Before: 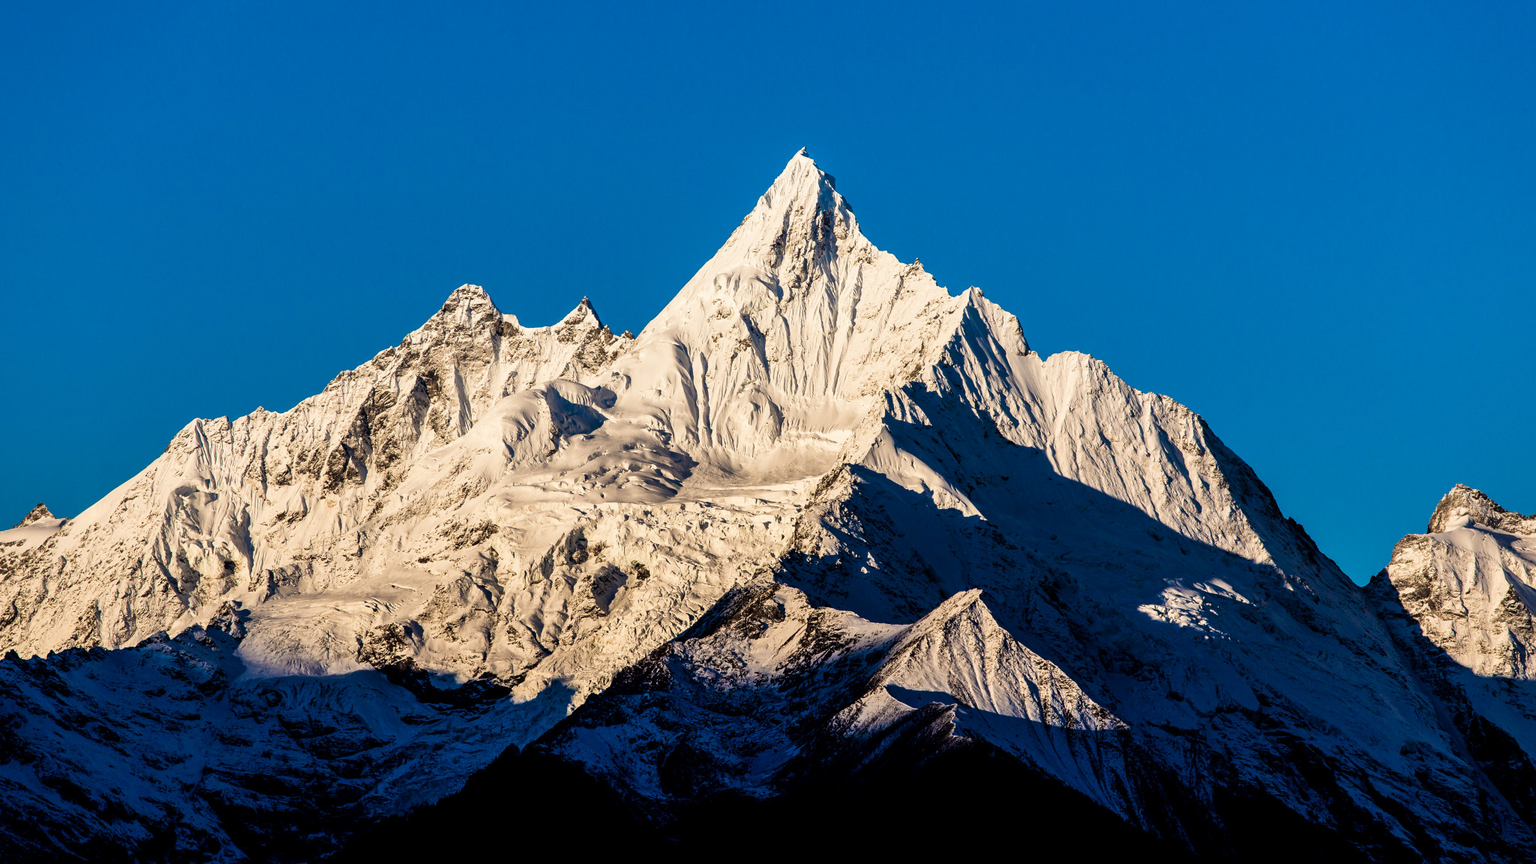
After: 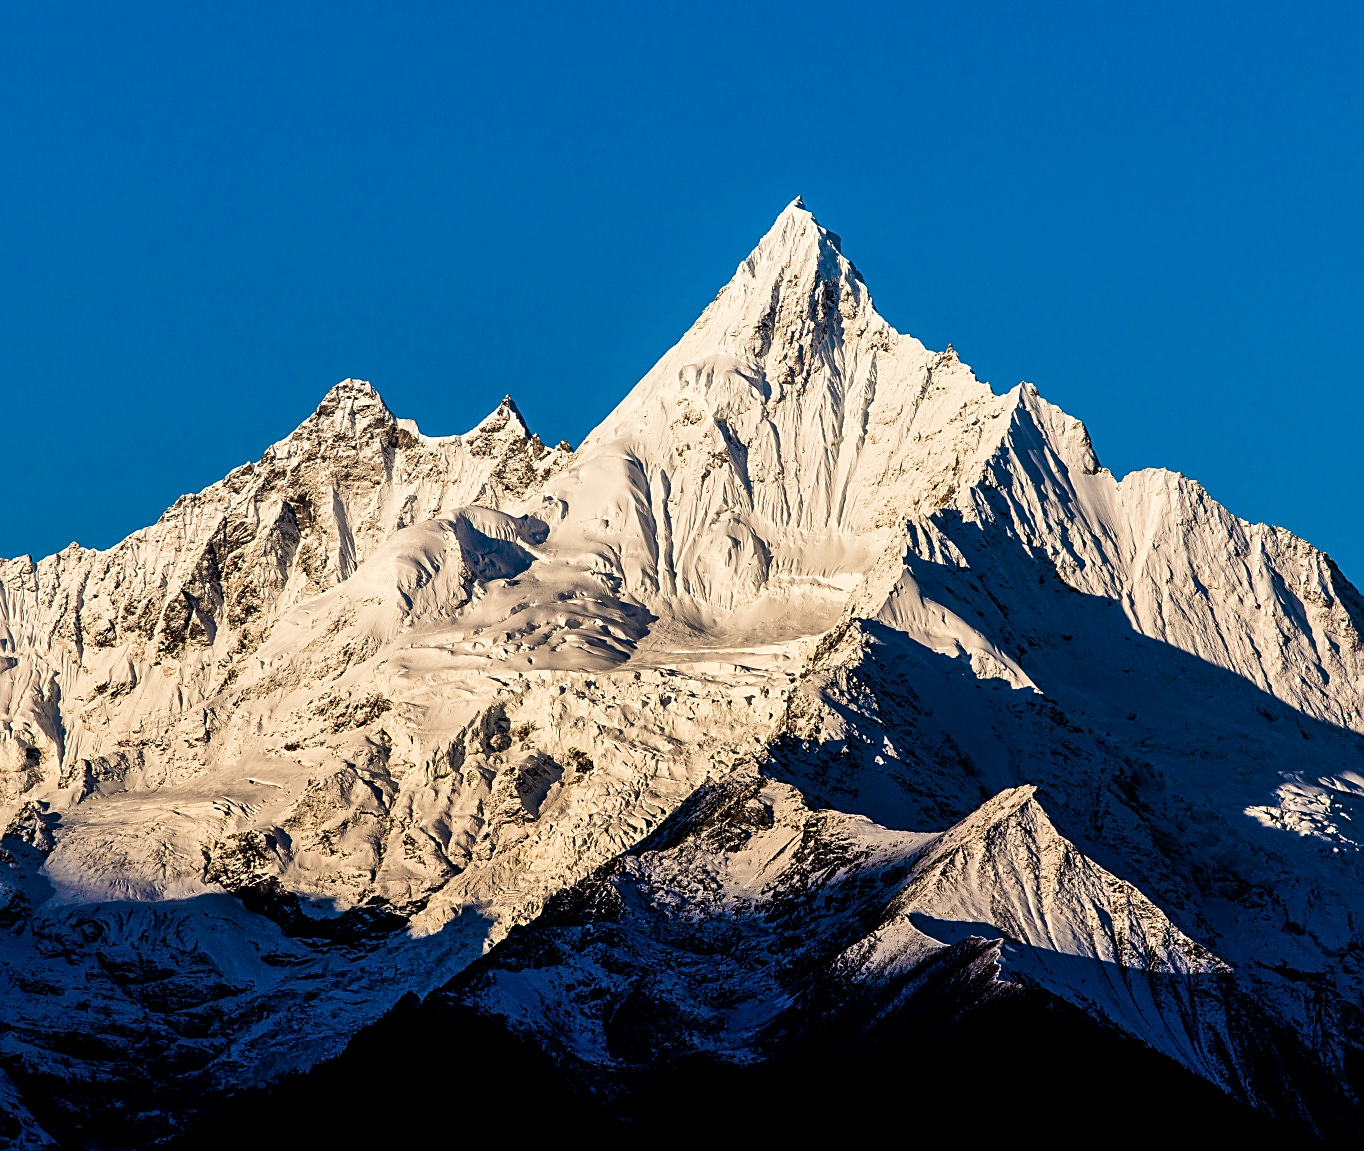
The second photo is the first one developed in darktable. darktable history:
levels: mode automatic
sharpen: on, module defaults
crop and rotate: left 13.341%, right 20.015%
tone equalizer: on, module defaults
